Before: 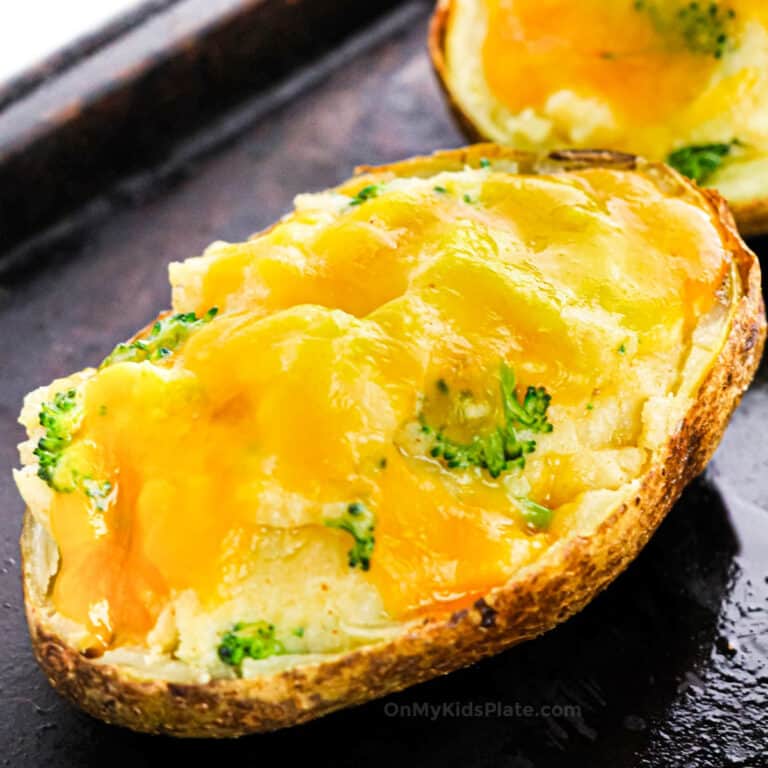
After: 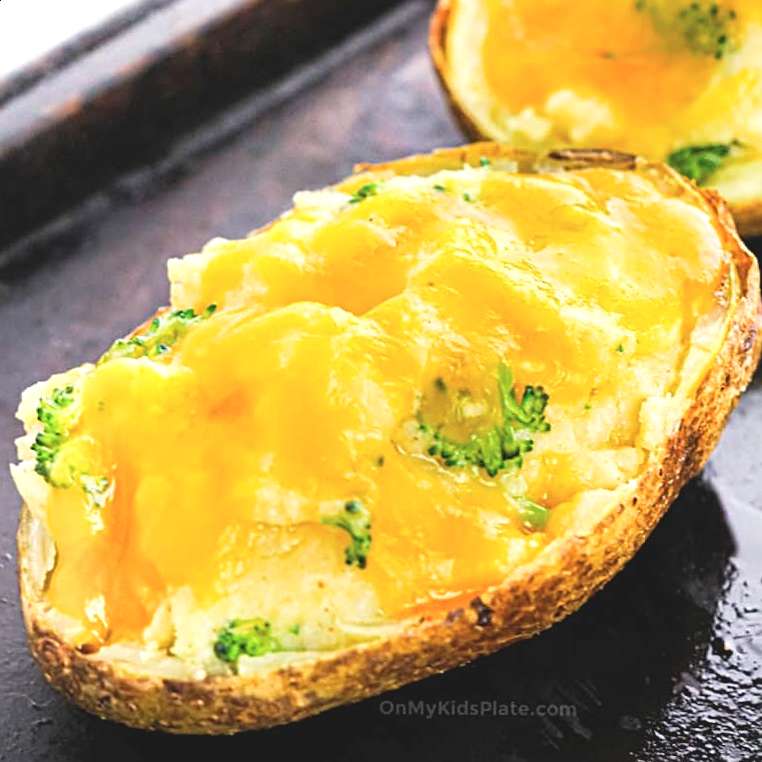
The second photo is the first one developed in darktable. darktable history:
crop and rotate: angle -0.453°
contrast brightness saturation: contrast -0.149, brightness 0.054, saturation -0.117
exposure: black level correction 0, exposure 0.498 EV, compensate highlight preservation false
sharpen: on, module defaults
